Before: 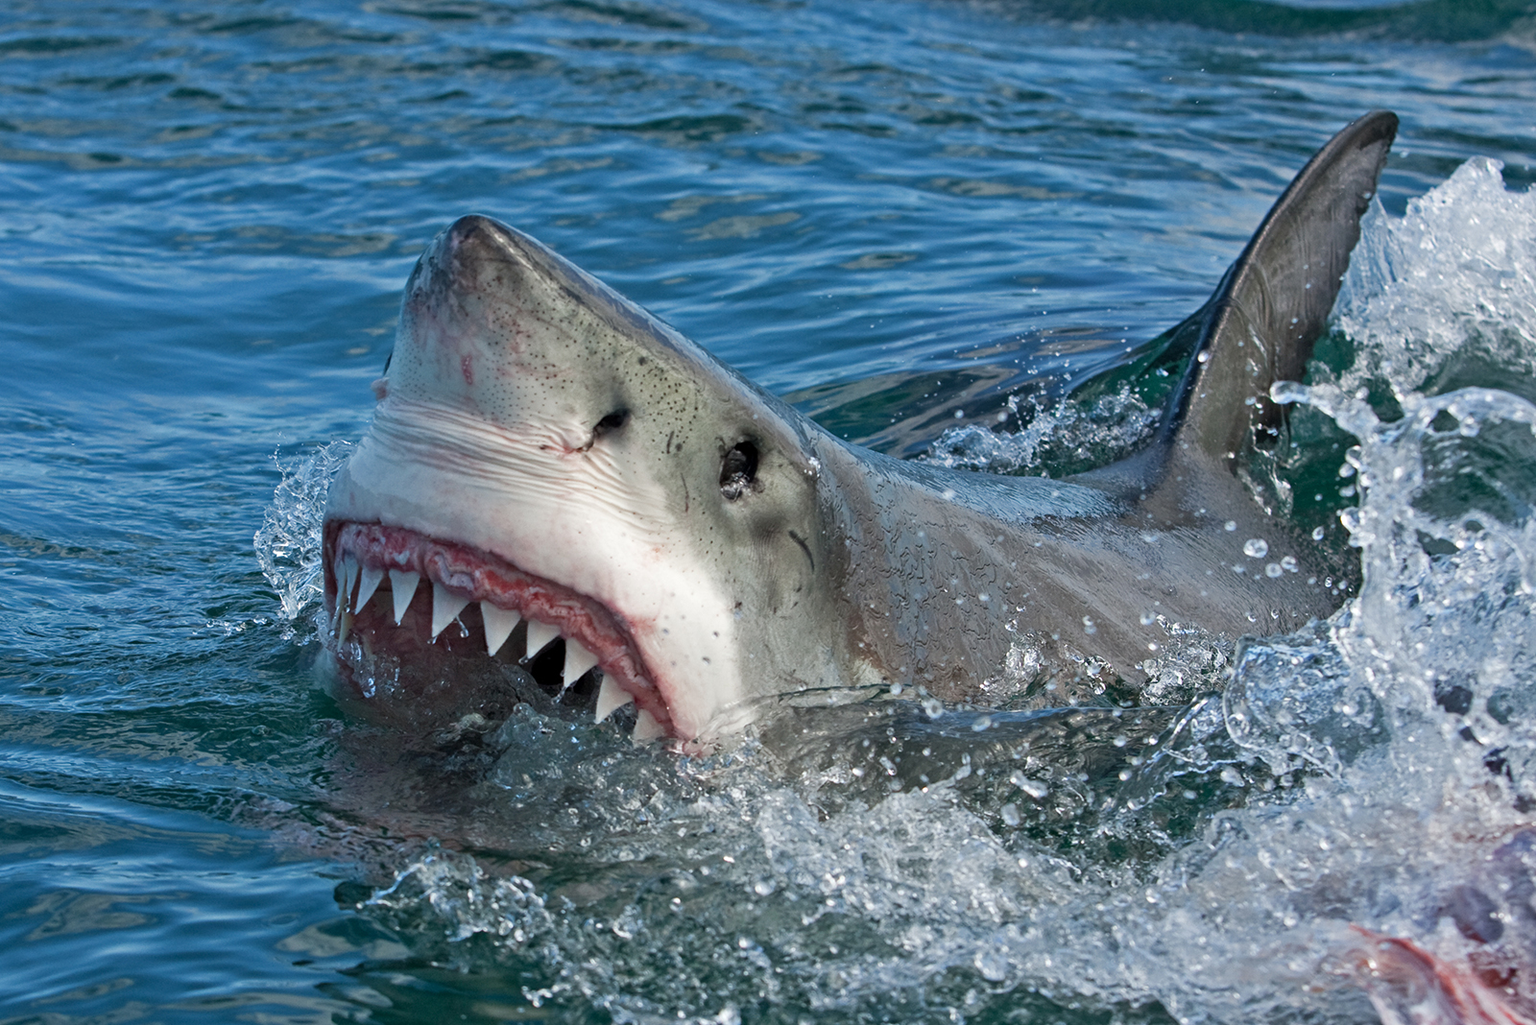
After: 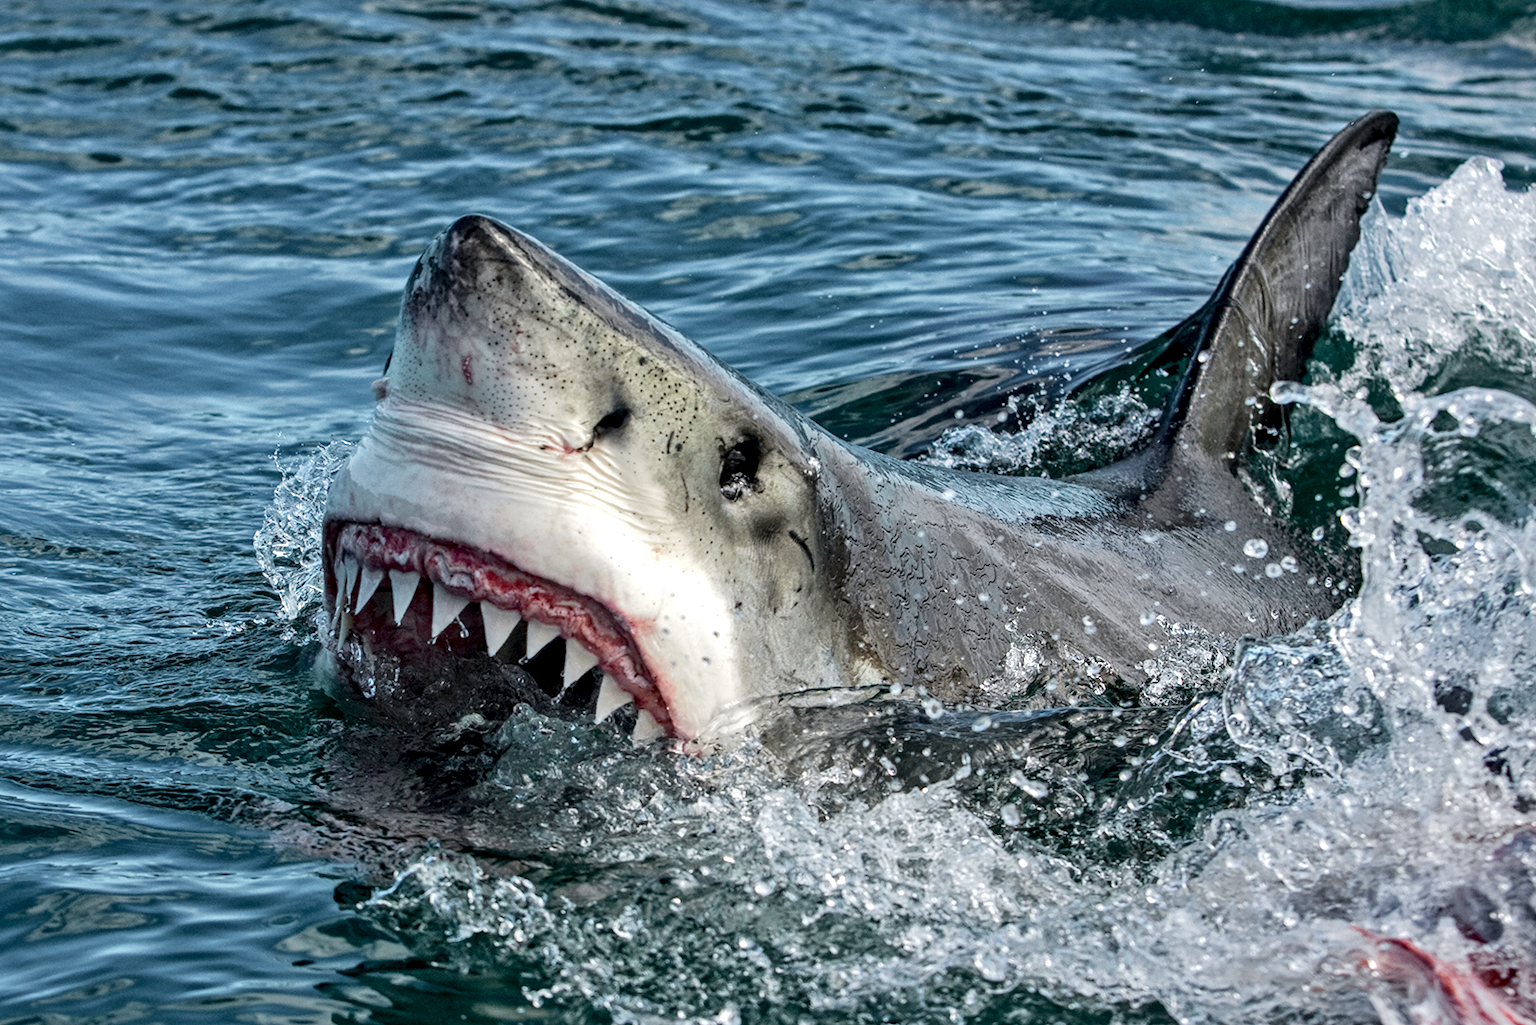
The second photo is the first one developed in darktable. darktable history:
shadows and highlights: on, module defaults
tone curve: curves: ch0 [(0.003, 0) (0.066, 0.031) (0.16, 0.089) (0.269, 0.218) (0.395, 0.408) (0.517, 0.56) (0.684, 0.734) (0.791, 0.814) (1, 1)]; ch1 [(0, 0) (0.164, 0.115) (0.337, 0.332) (0.39, 0.398) (0.464, 0.461) (0.501, 0.5) (0.507, 0.5) (0.534, 0.532) (0.577, 0.59) (0.652, 0.681) (0.733, 0.764) (0.819, 0.823) (1, 1)]; ch2 [(0, 0) (0.337, 0.382) (0.464, 0.476) (0.501, 0.5) (0.527, 0.54) (0.551, 0.565) (0.628, 0.632) (0.689, 0.686) (1, 1)], color space Lab, independent channels, preserve colors none
local contrast: detail 160%
